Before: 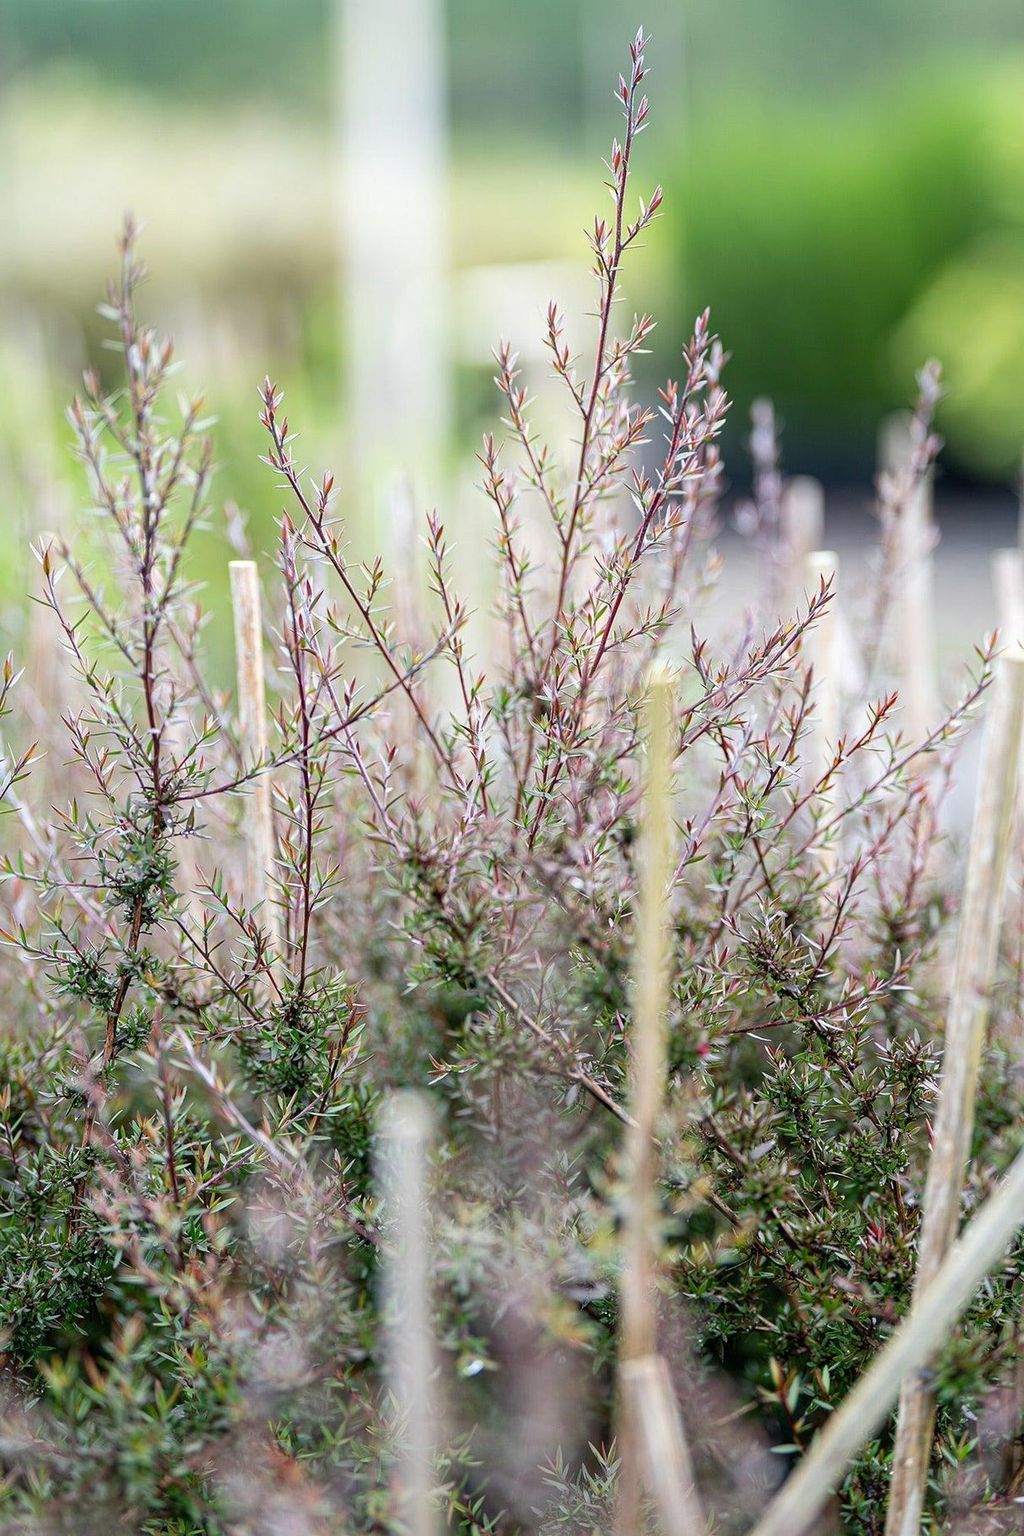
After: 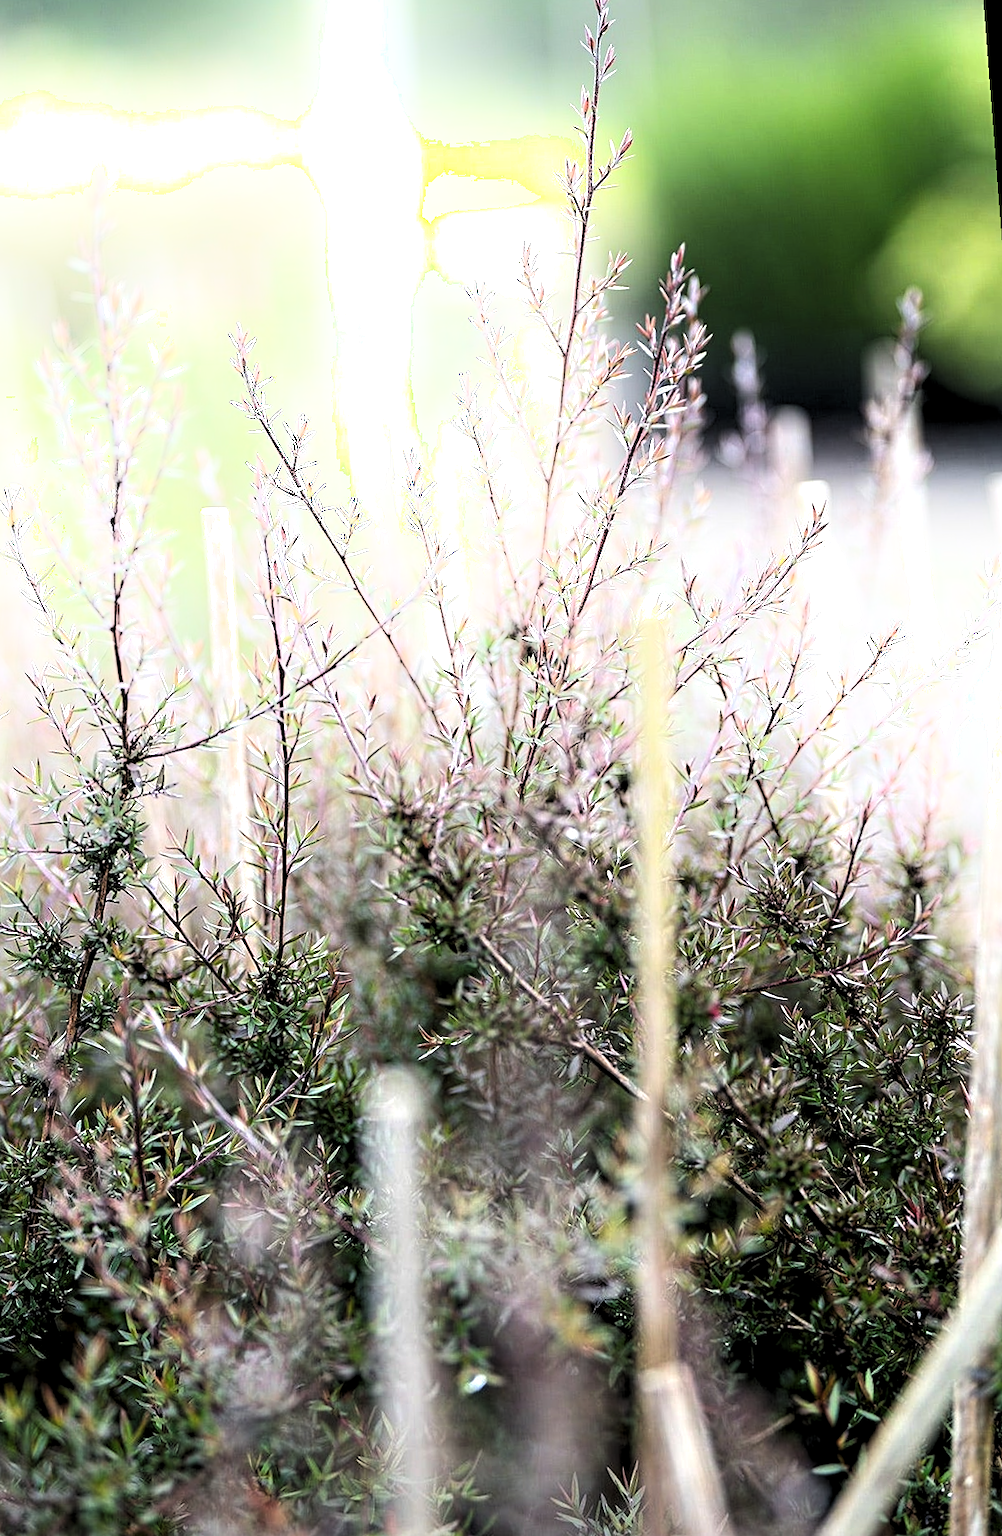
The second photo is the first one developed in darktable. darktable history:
shadows and highlights: shadows -21.3, highlights 100, soften with gaussian
levels: levels [0.129, 0.519, 0.867]
rotate and perspective: rotation -1.68°, lens shift (vertical) -0.146, crop left 0.049, crop right 0.912, crop top 0.032, crop bottom 0.96
sharpen: amount 0.2
